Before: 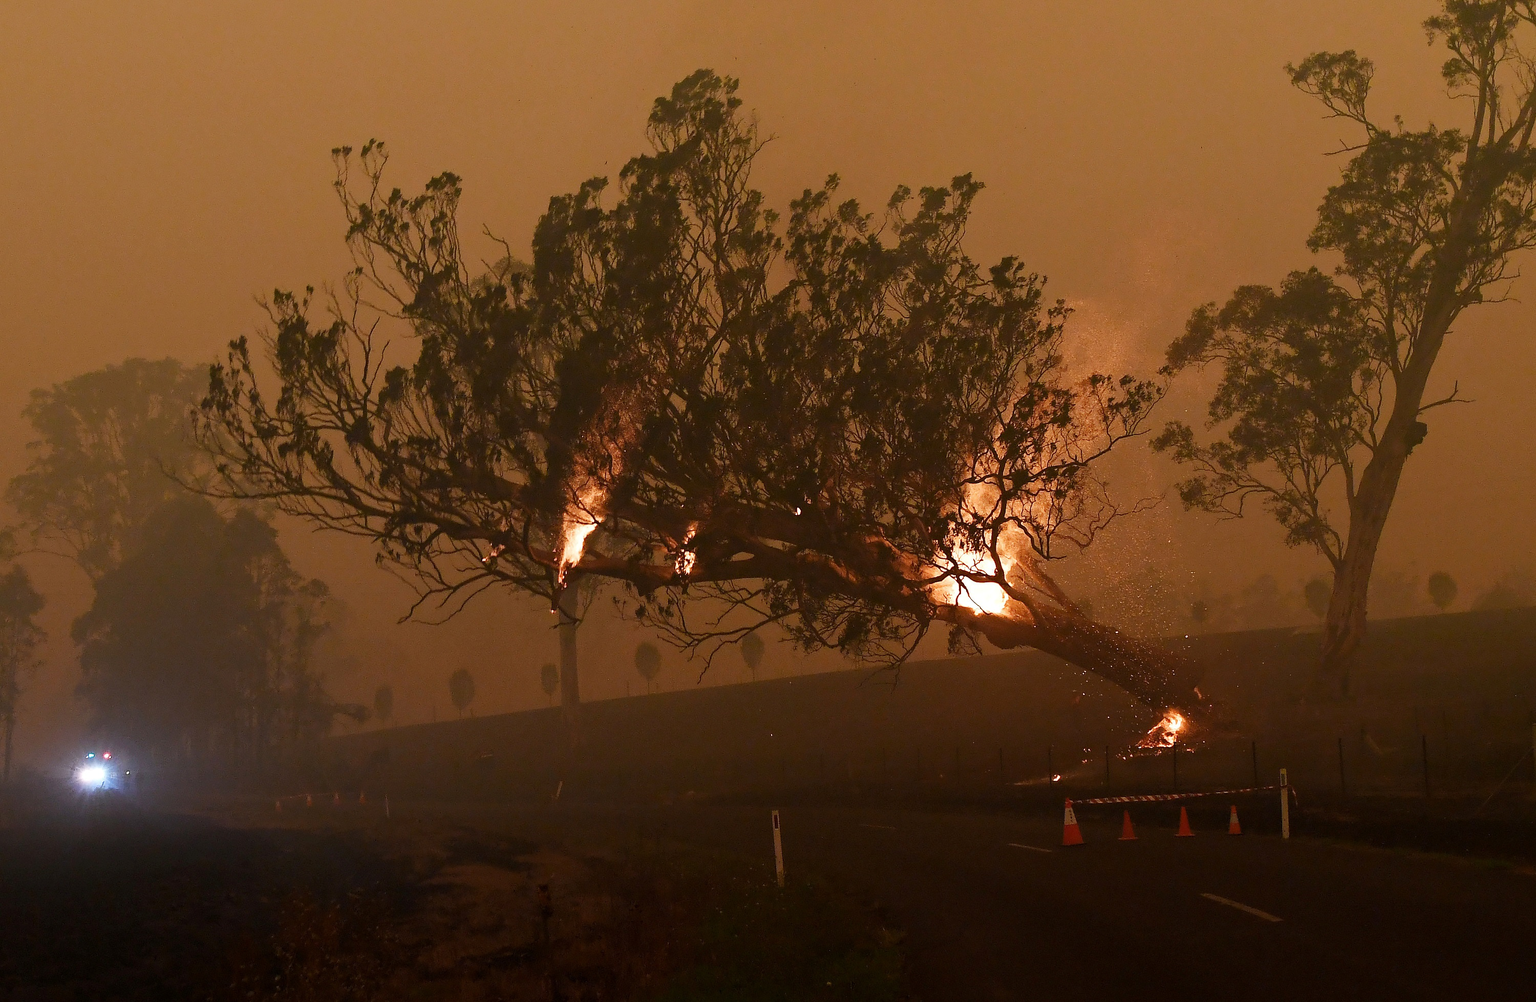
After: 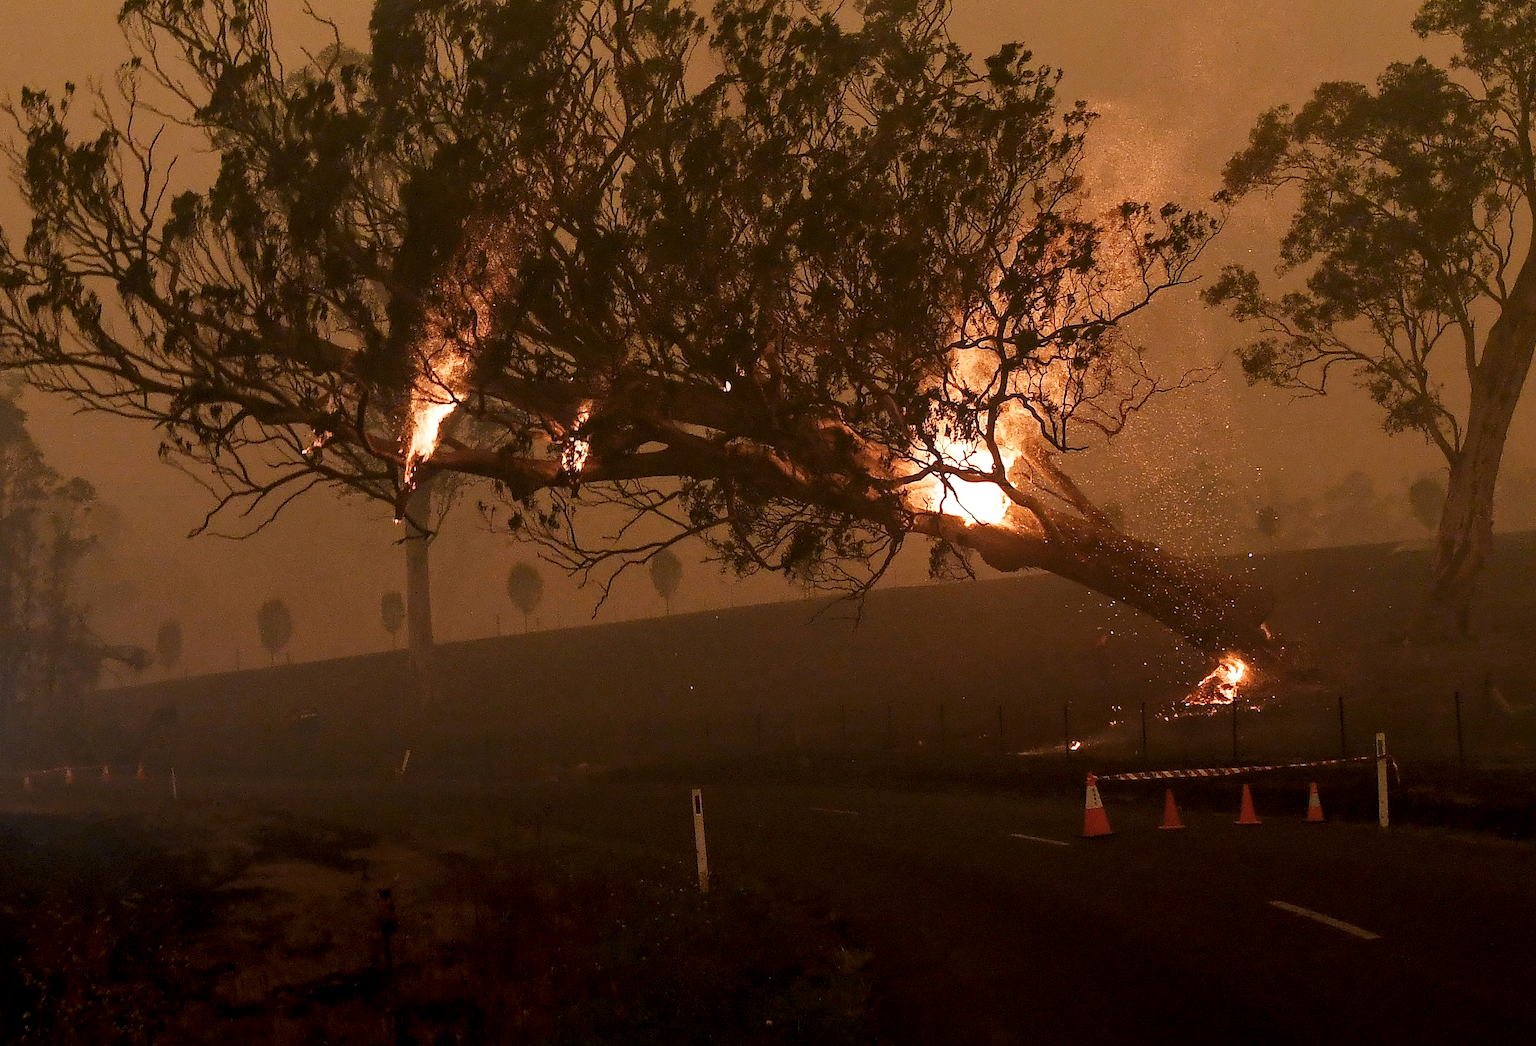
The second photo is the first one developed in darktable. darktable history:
local contrast: detail 140%
crop: left 16.83%, top 22.437%, right 8.883%
